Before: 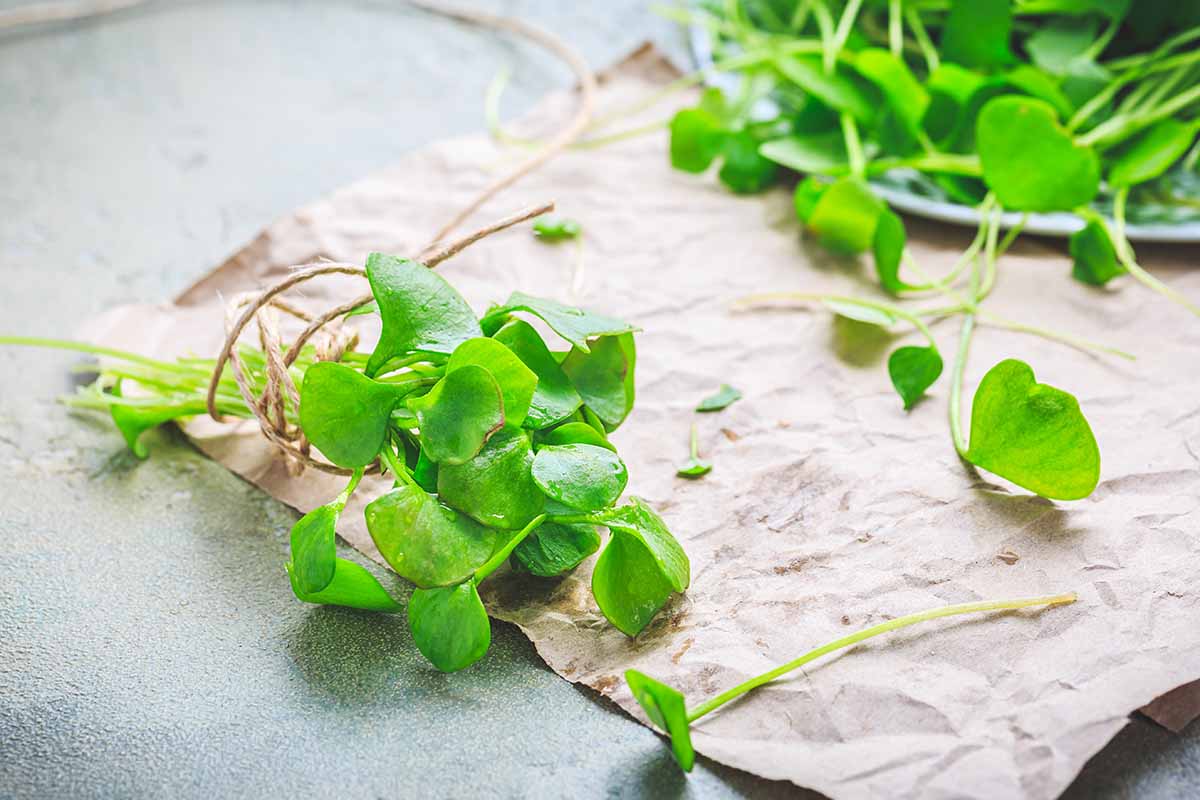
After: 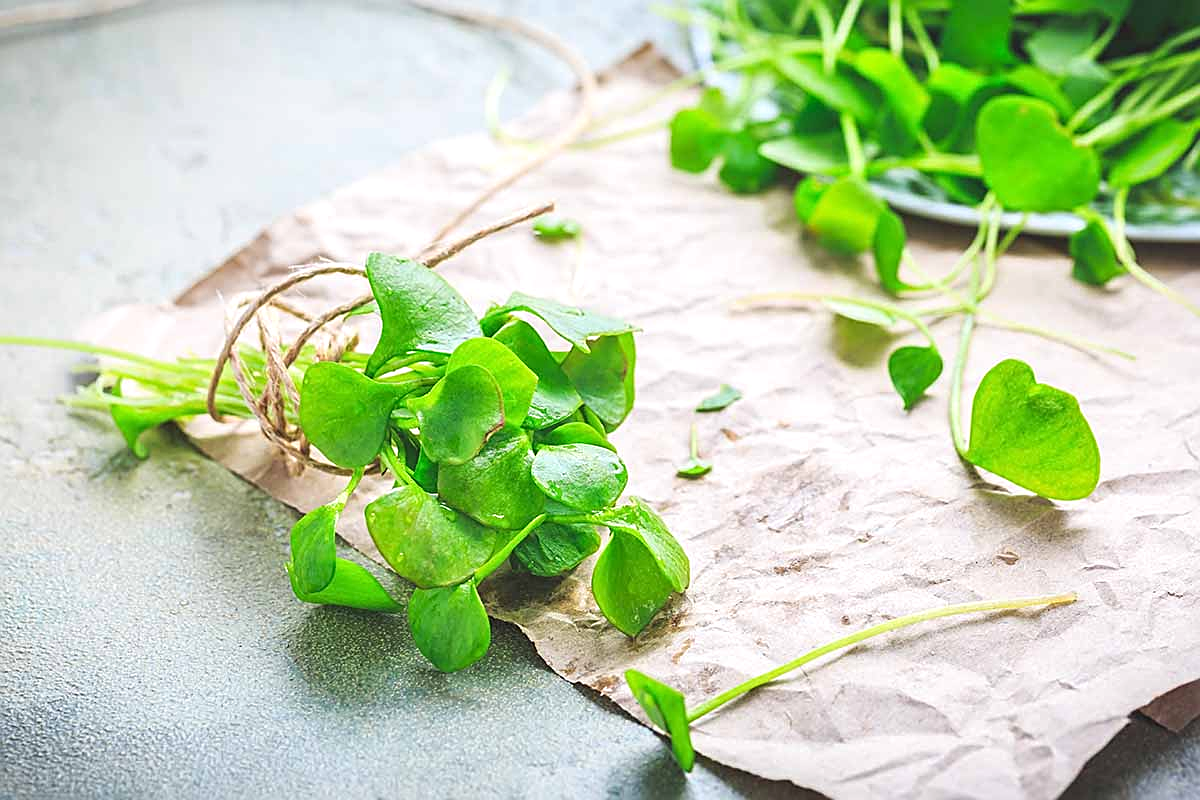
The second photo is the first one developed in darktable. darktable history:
exposure: exposure 0.178 EV, compensate exposure bias true, compensate highlight preservation false
sharpen: on, module defaults
